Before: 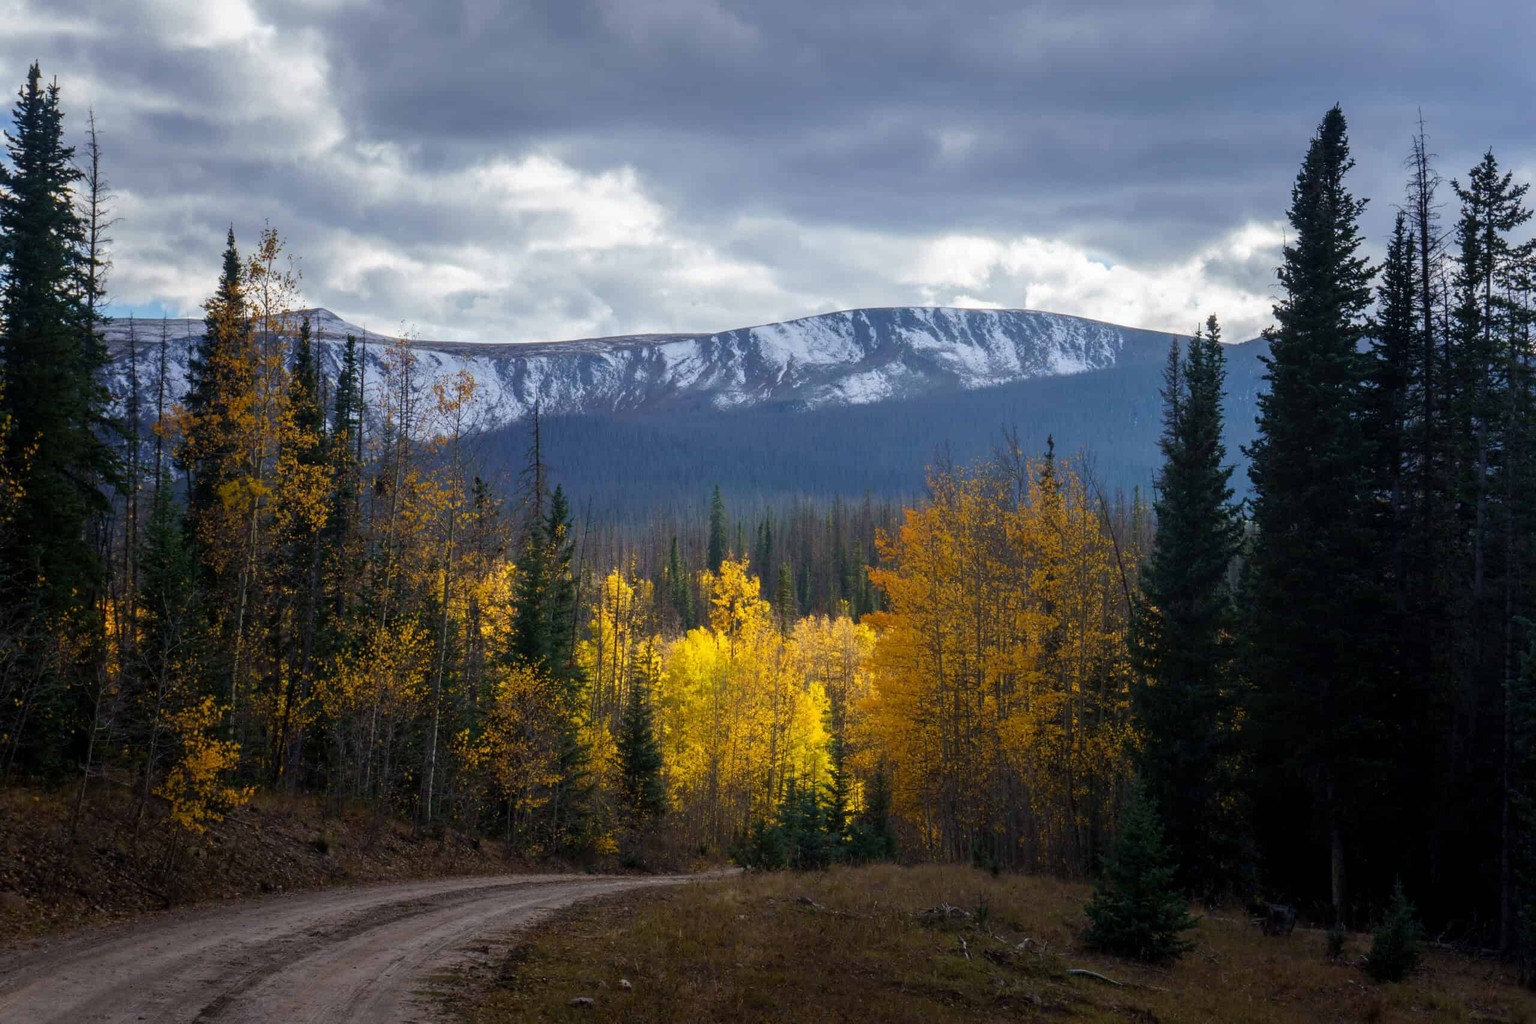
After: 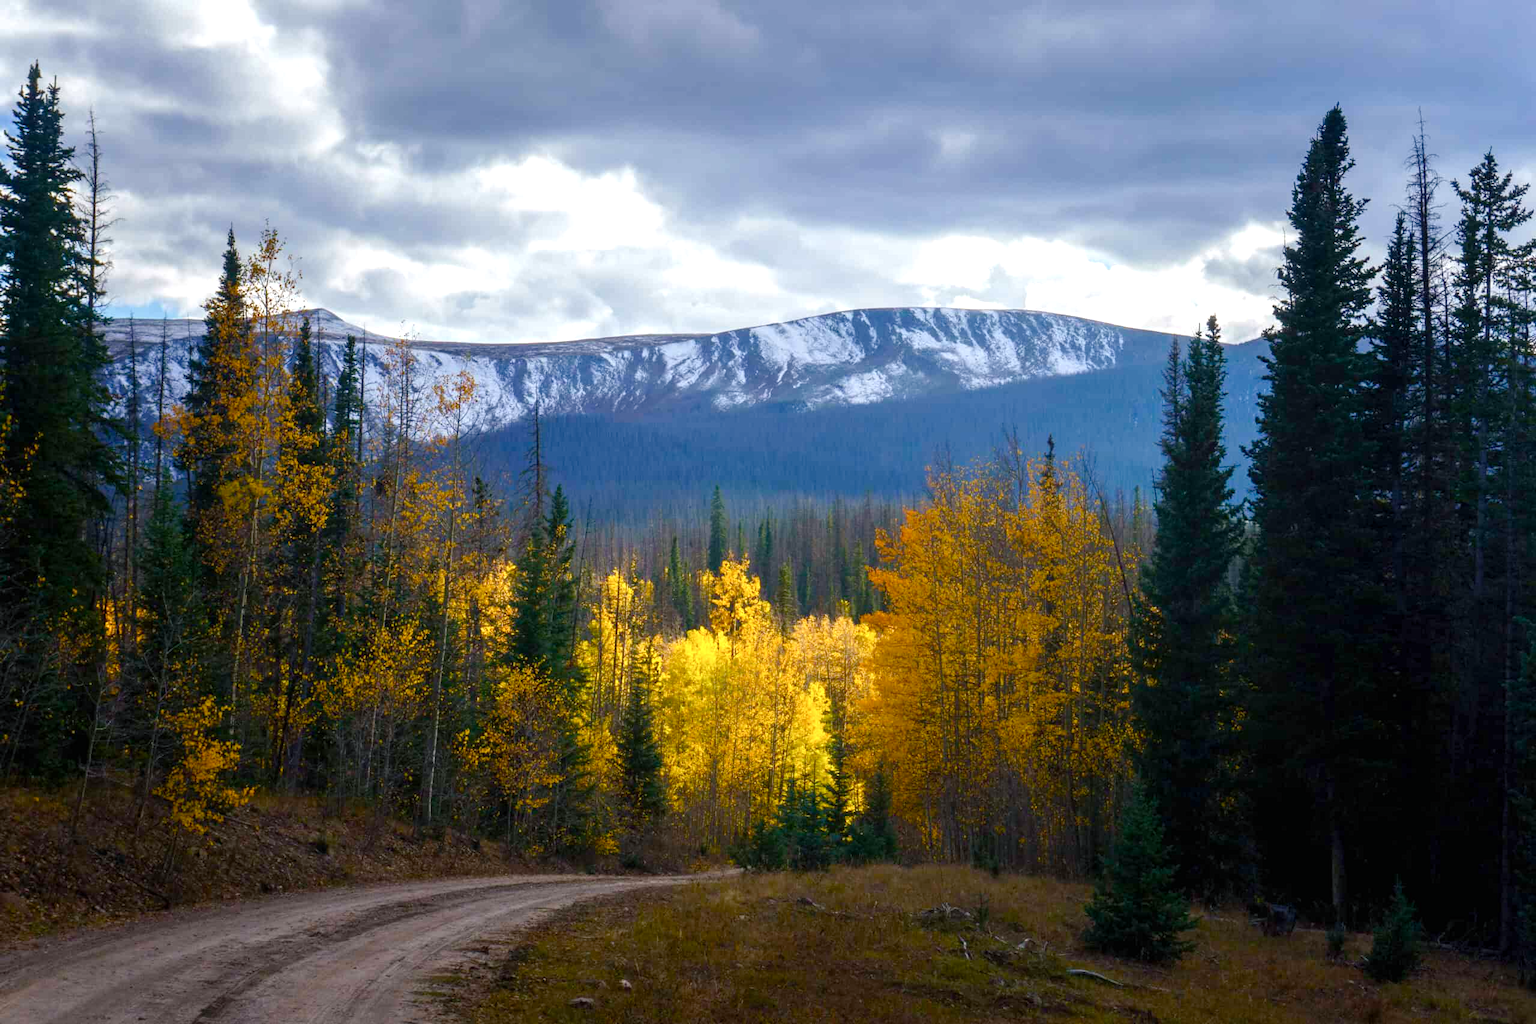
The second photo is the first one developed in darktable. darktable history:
exposure: black level correction 0, exposure 0.499 EV, compensate exposure bias true, compensate highlight preservation false
color balance rgb: shadows lift › luminance -5.3%, shadows lift › chroma 1.198%, shadows lift › hue 218.67°, perceptual saturation grading › global saturation 20%, perceptual saturation grading › highlights -24.837%, perceptual saturation grading › shadows 49.319%
